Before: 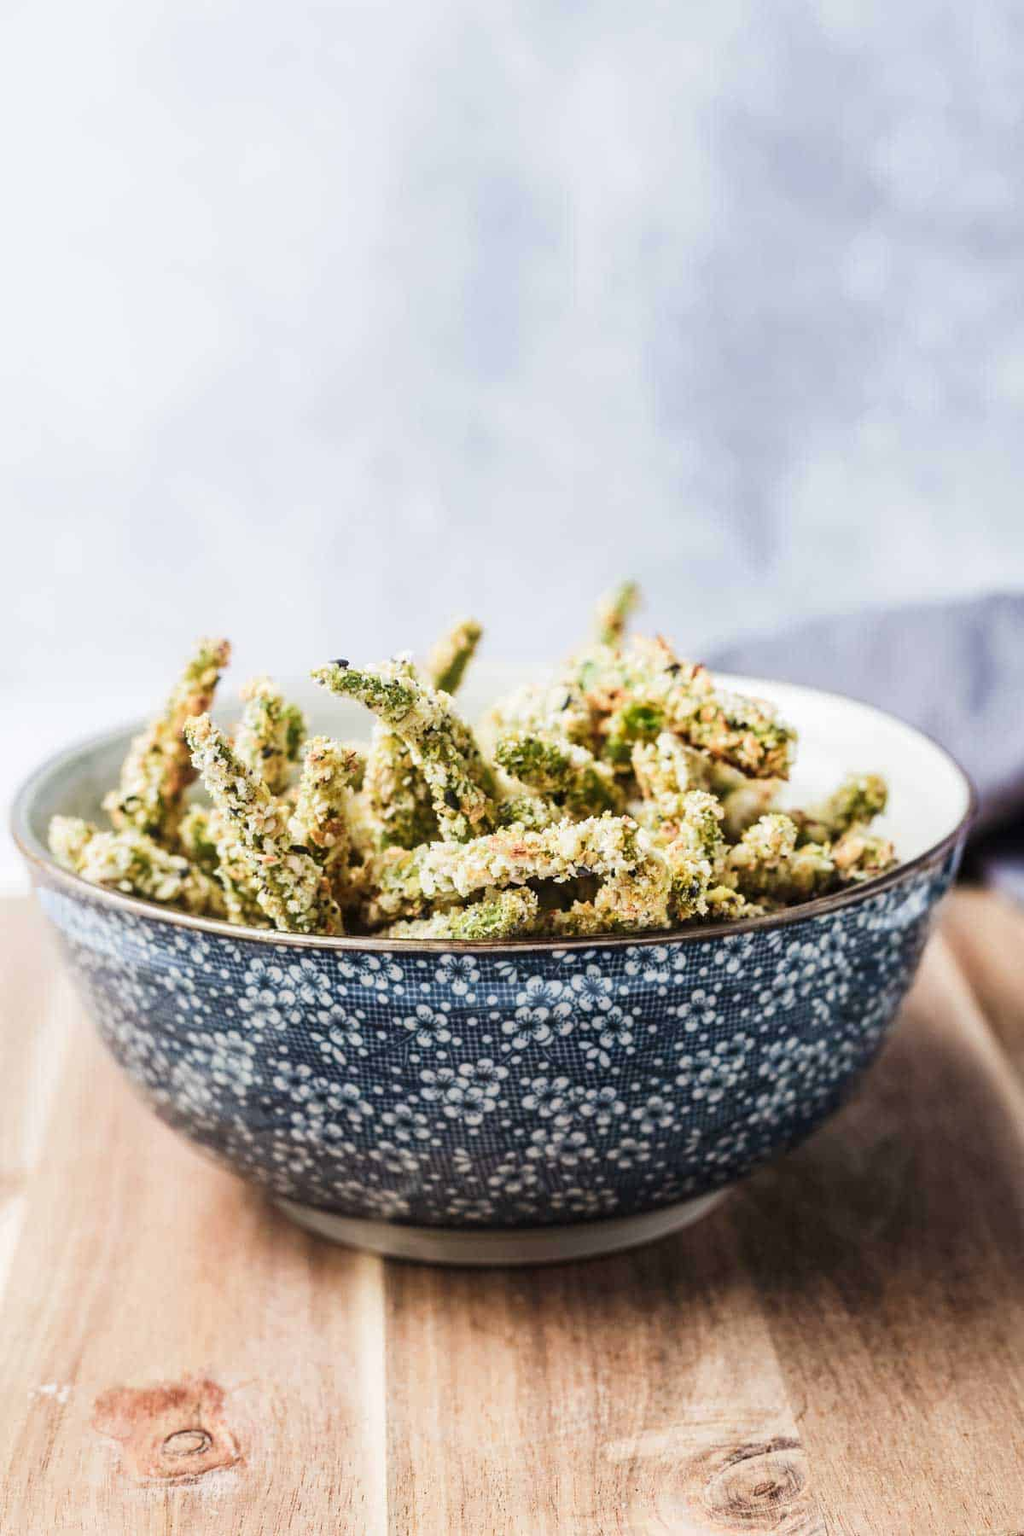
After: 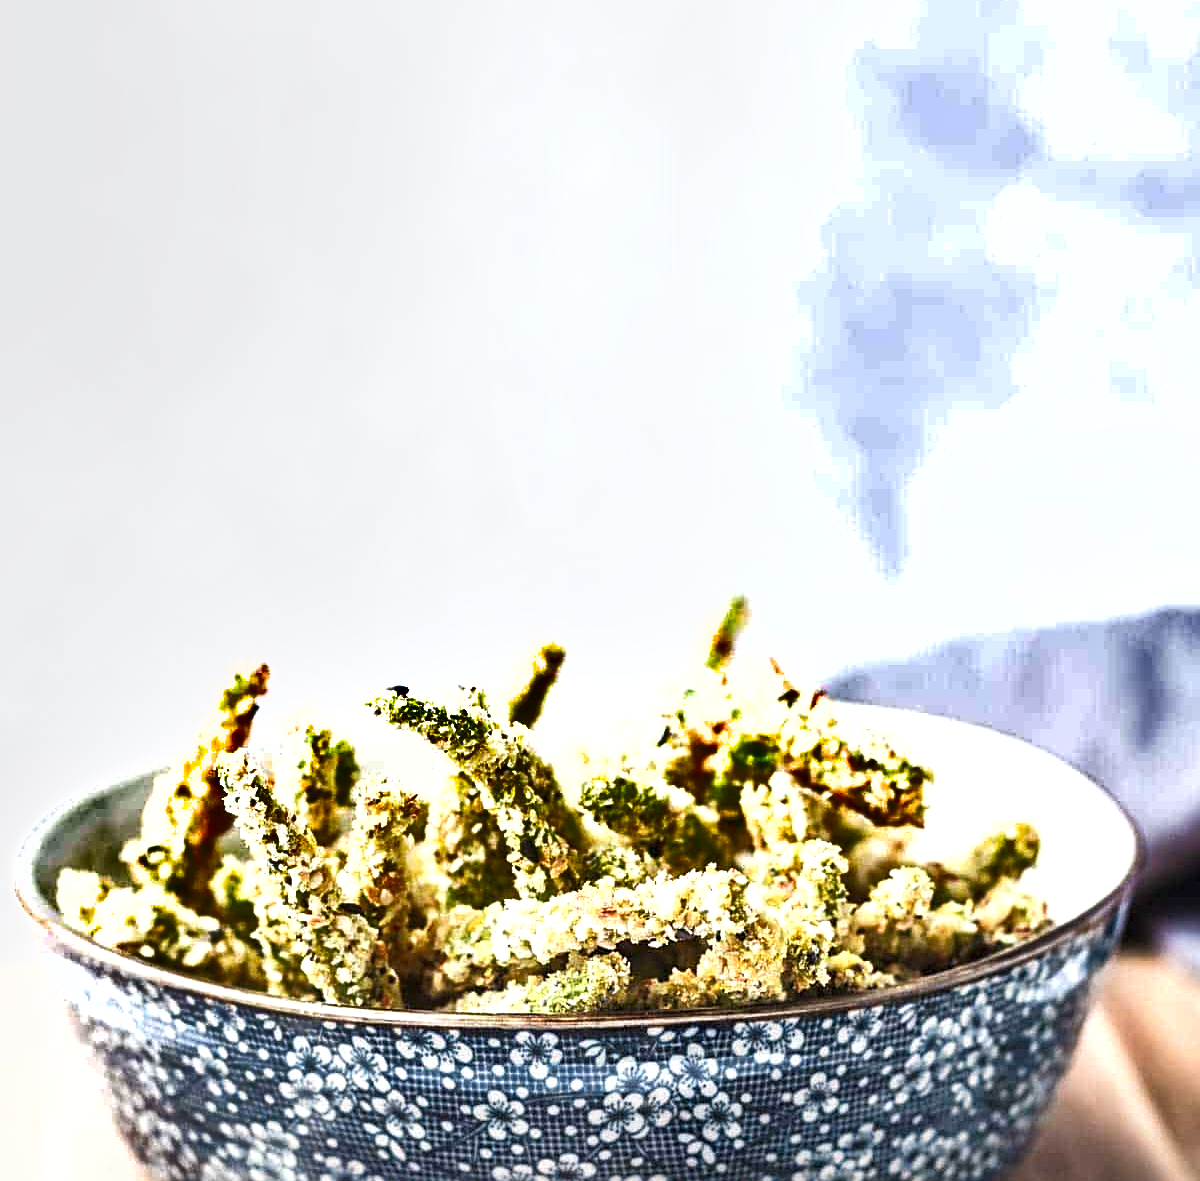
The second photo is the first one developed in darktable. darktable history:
sharpen: on, module defaults
exposure: black level correction 0, exposure 0.7 EV, compensate exposure bias true, compensate highlight preservation false
tone equalizer: on, module defaults
shadows and highlights: shadows 30.63, highlights -63.22, shadows color adjustment 98%, highlights color adjustment 58.61%, soften with gaussian
crop and rotate: top 4.848%, bottom 29.503%
